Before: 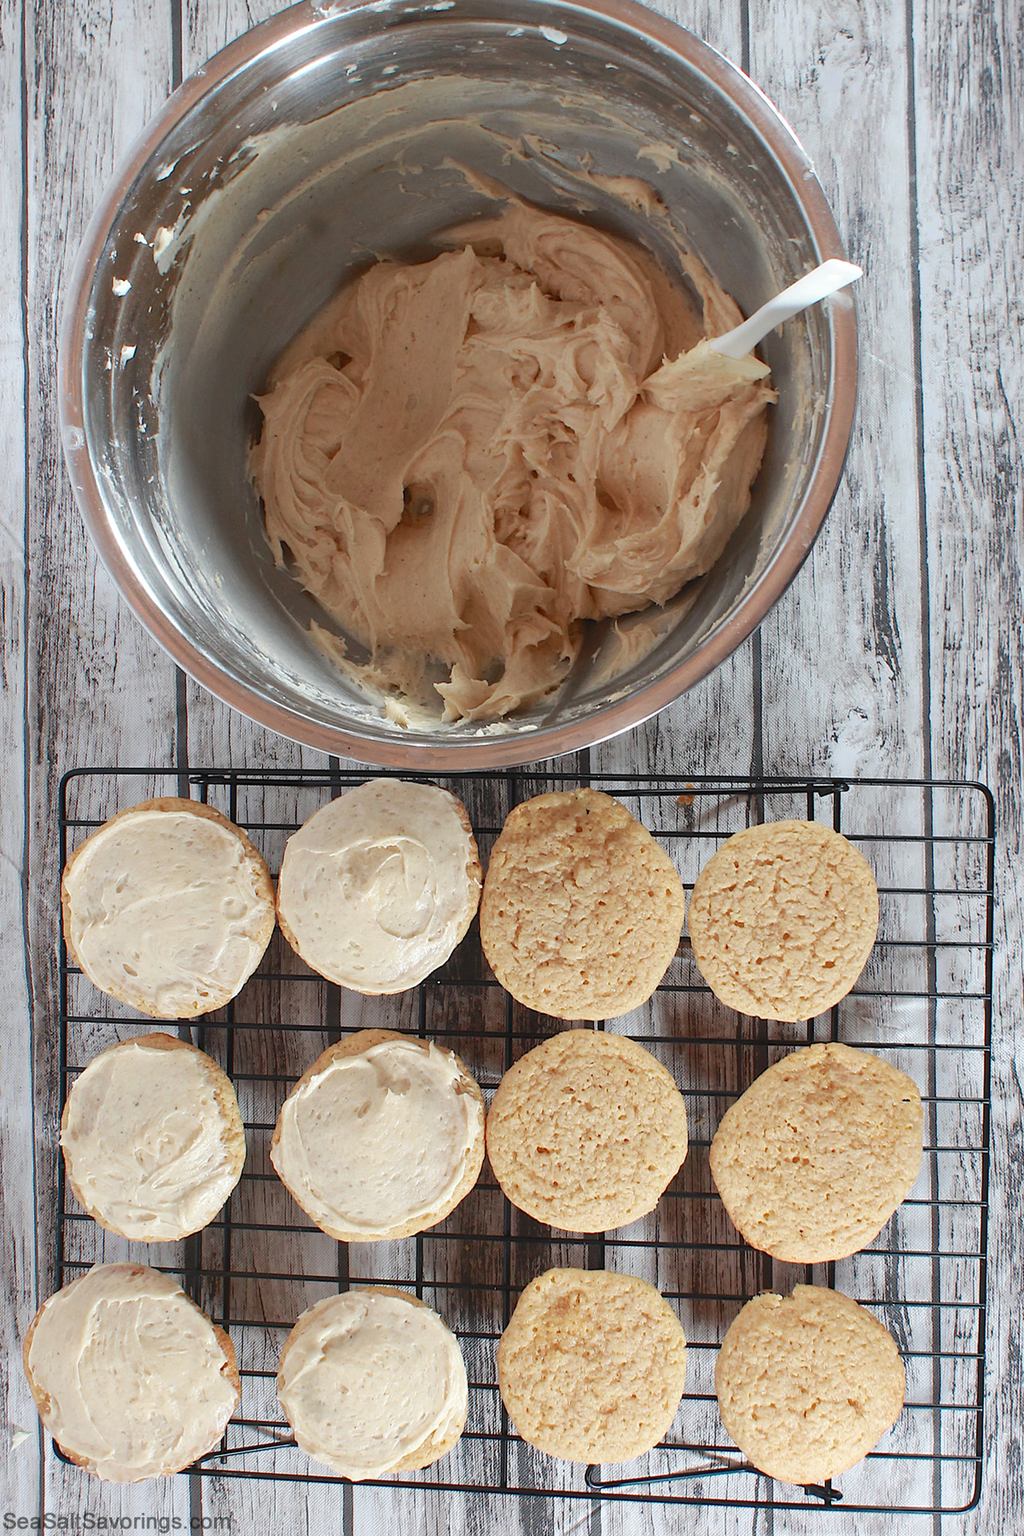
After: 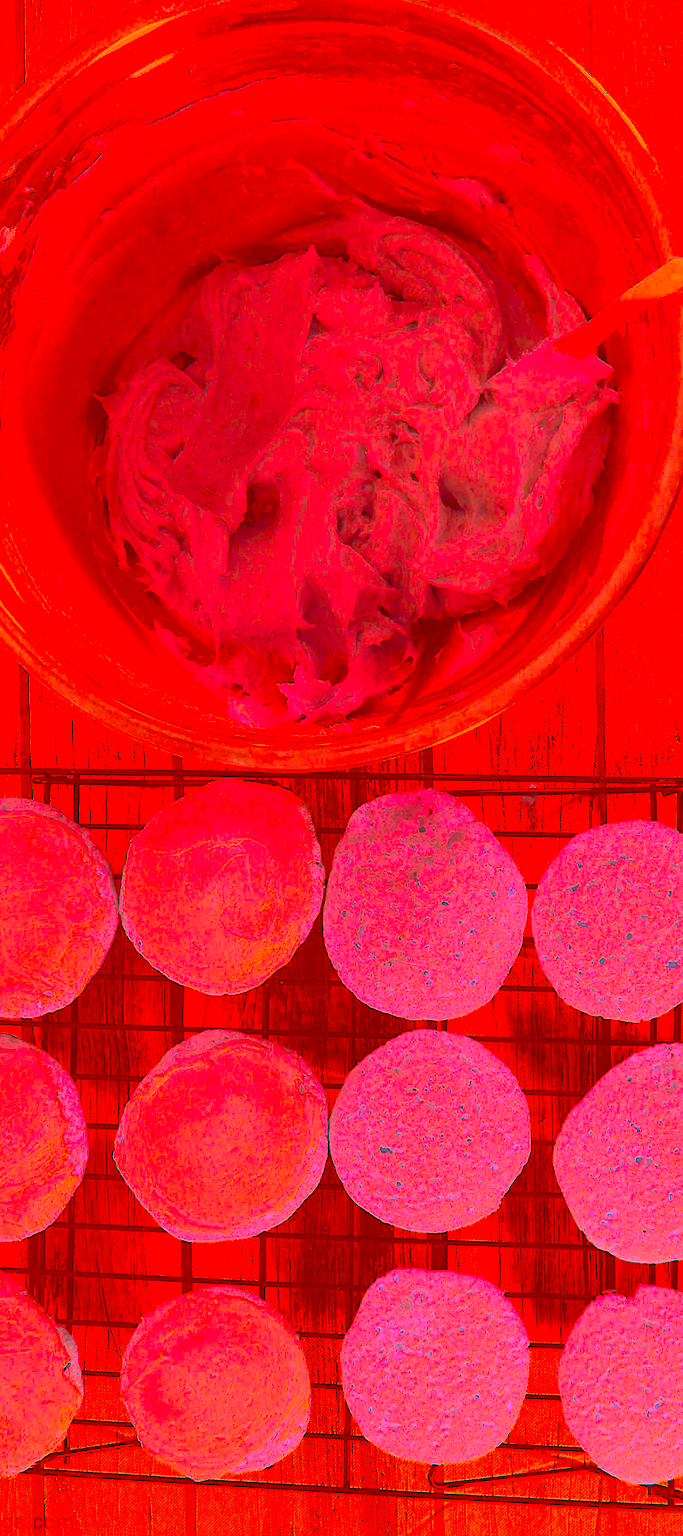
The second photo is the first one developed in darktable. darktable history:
crop: left 15.38%, right 17.866%
color correction: highlights a* -38.89, highlights b* -39.59, shadows a* -39.32, shadows b* -39.92, saturation -2.95
